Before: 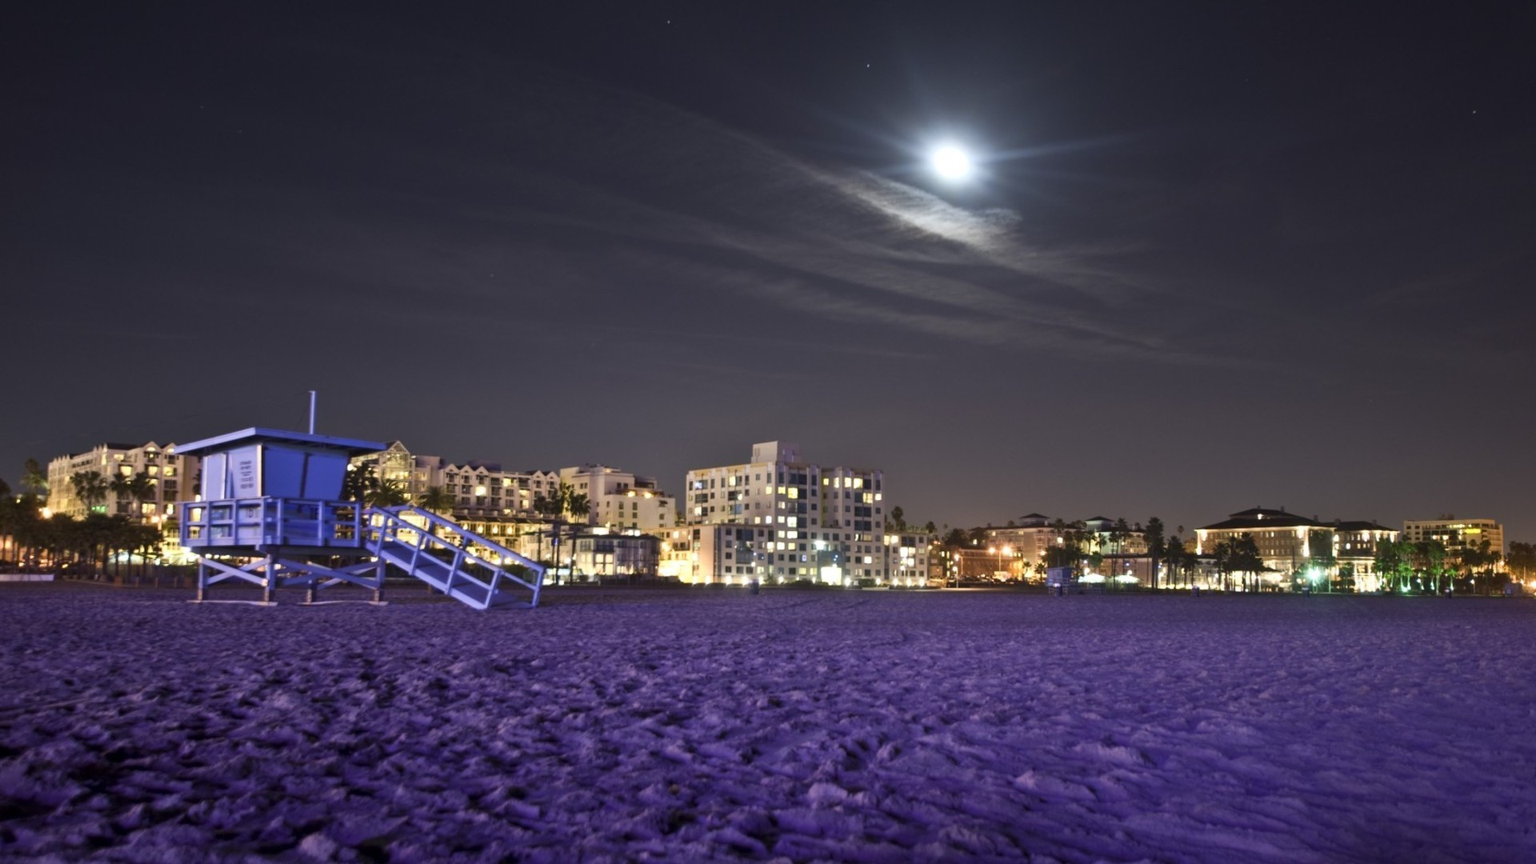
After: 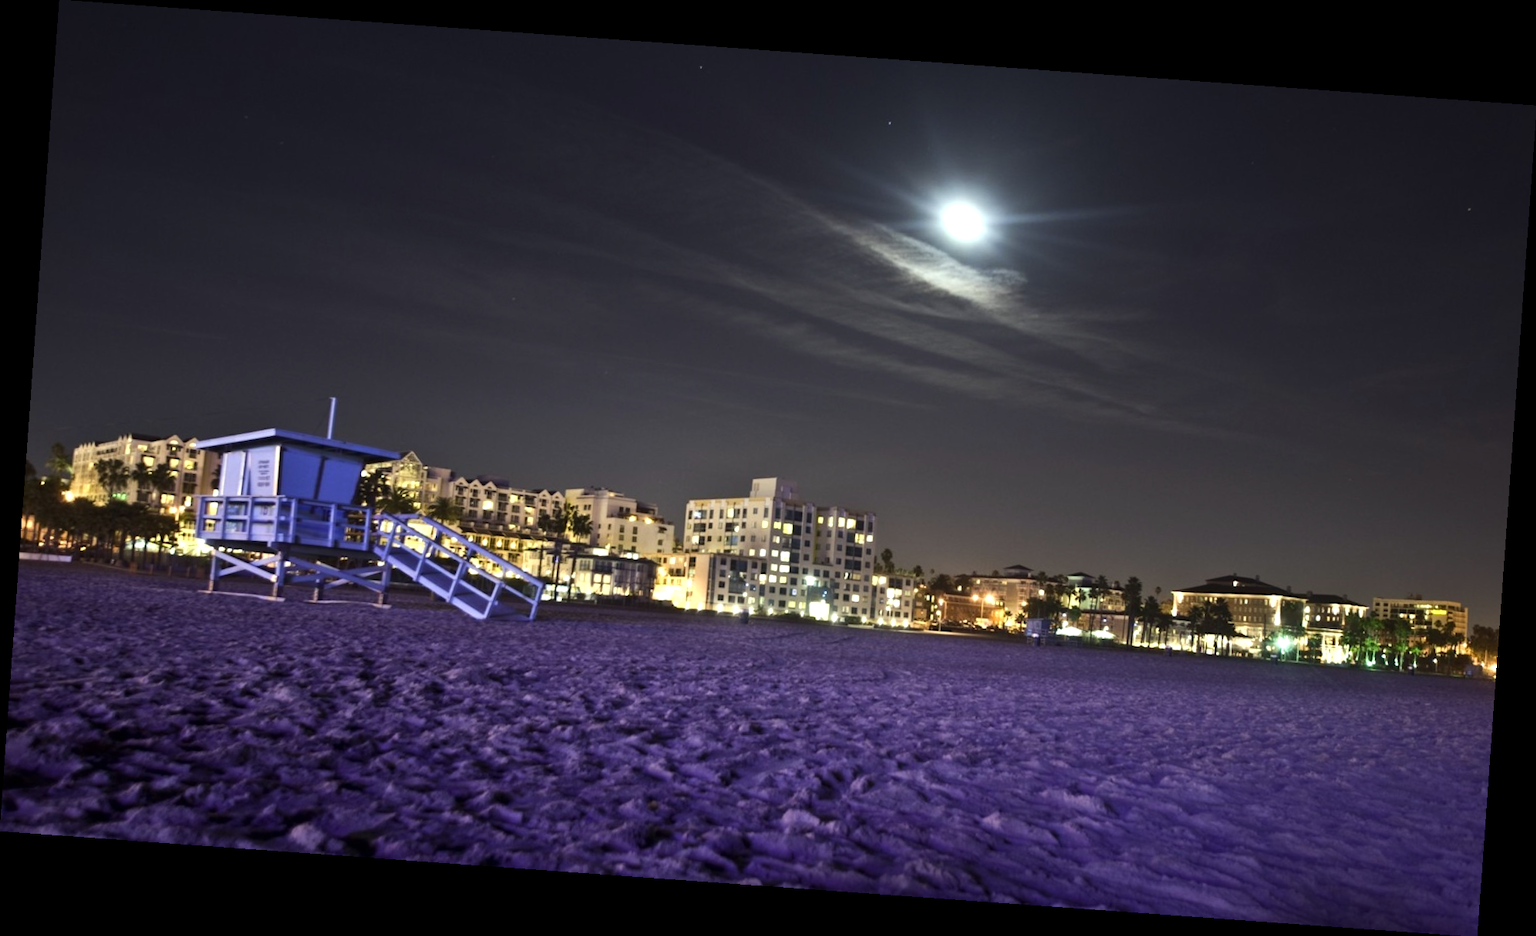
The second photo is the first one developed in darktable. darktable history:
tone equalizer: -8 EV -0.417 EV, -7 EV -0.389 EV, -6 EV -0.333 EV, -5 EV -0.222 EV, -3 EV 0.222 EV, -2 EV 0.333 EV, -1 EV 0.389 EV, +0 EV 0.417 EV, edges refinement/feathering 500, mask exposure compensation -1.57 EV, preserve details no
color correction: highlights a* -4.28, highlights b* 6.53
rotate and perspective: rotation 4.1°, automatic cropping off
